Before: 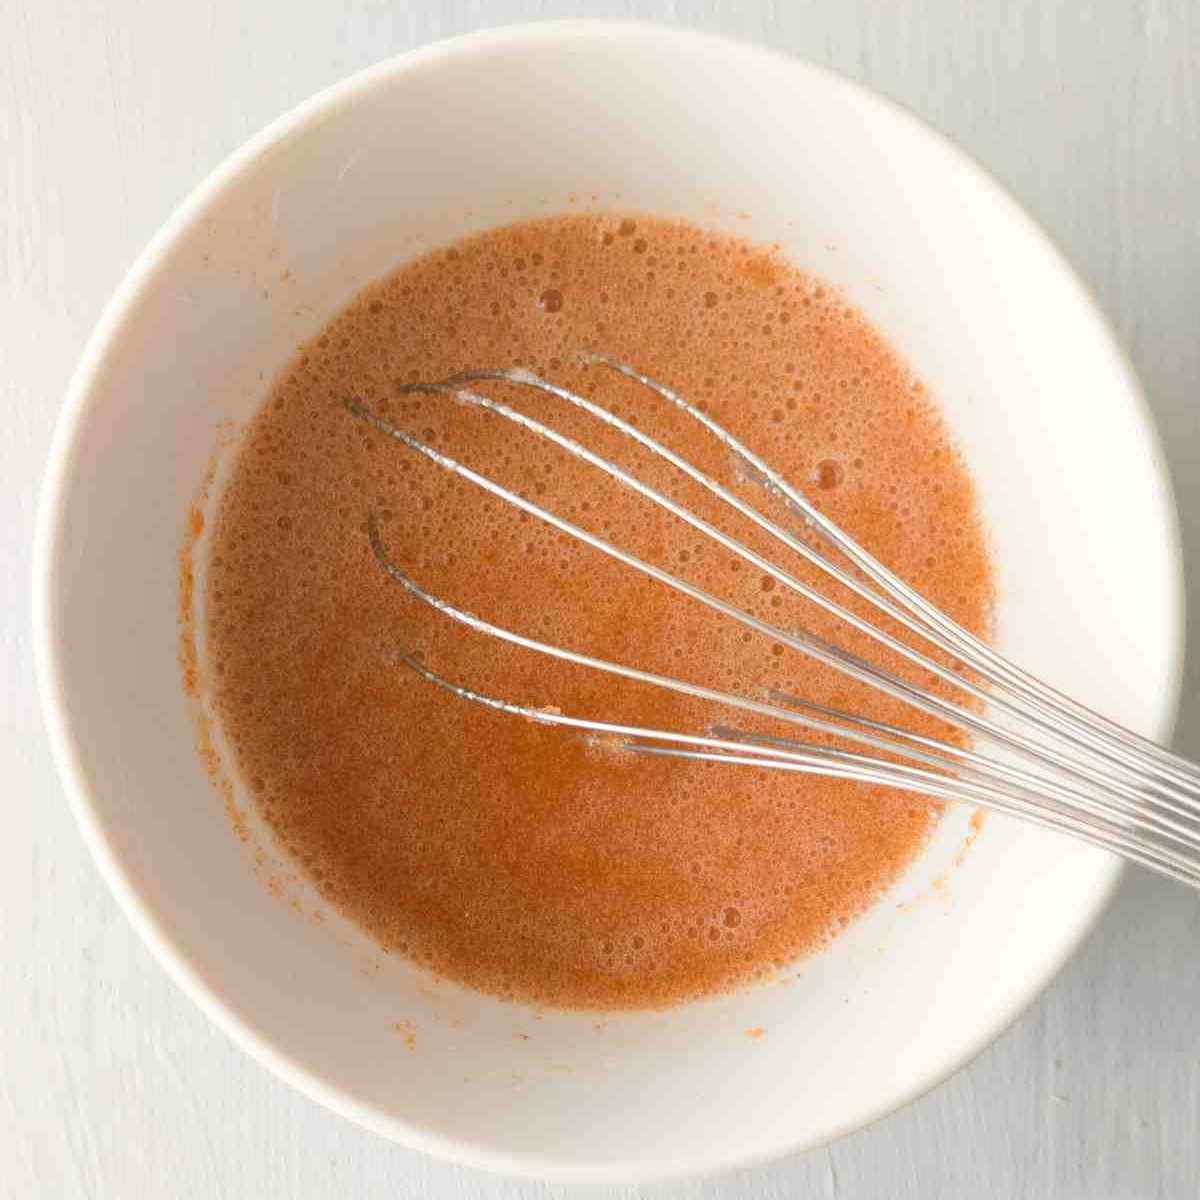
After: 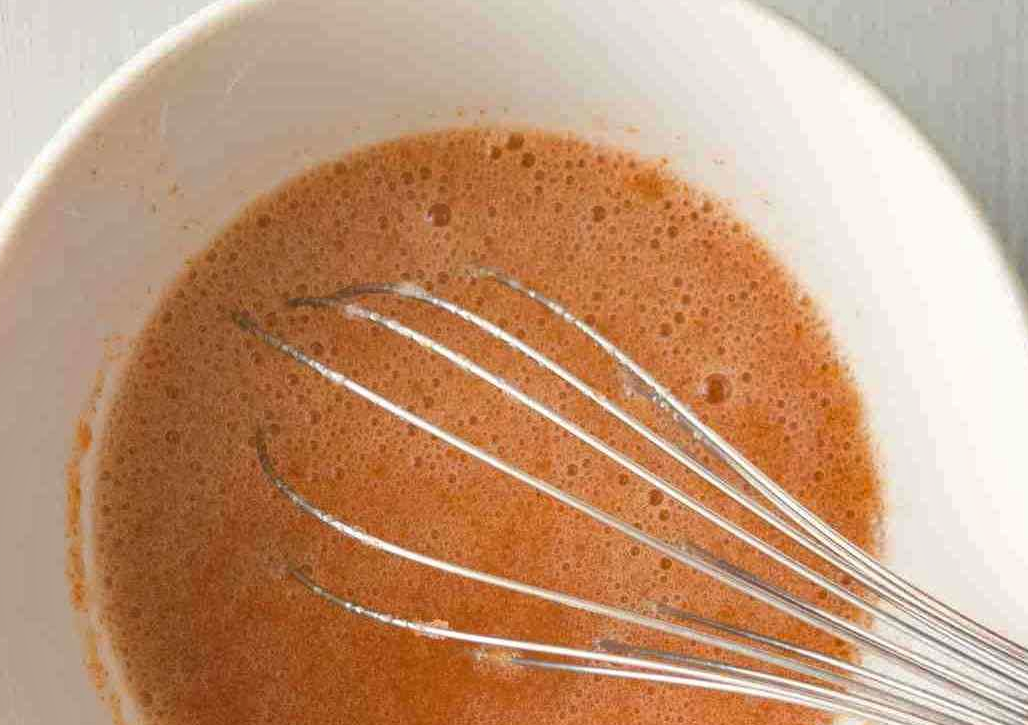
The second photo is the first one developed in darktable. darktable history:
crop and rotate: left 9.345%, top 7.22%, right 4.982%, bottom 32.331%
shadows and highlights: shadows 52.42, soften with gaussian
